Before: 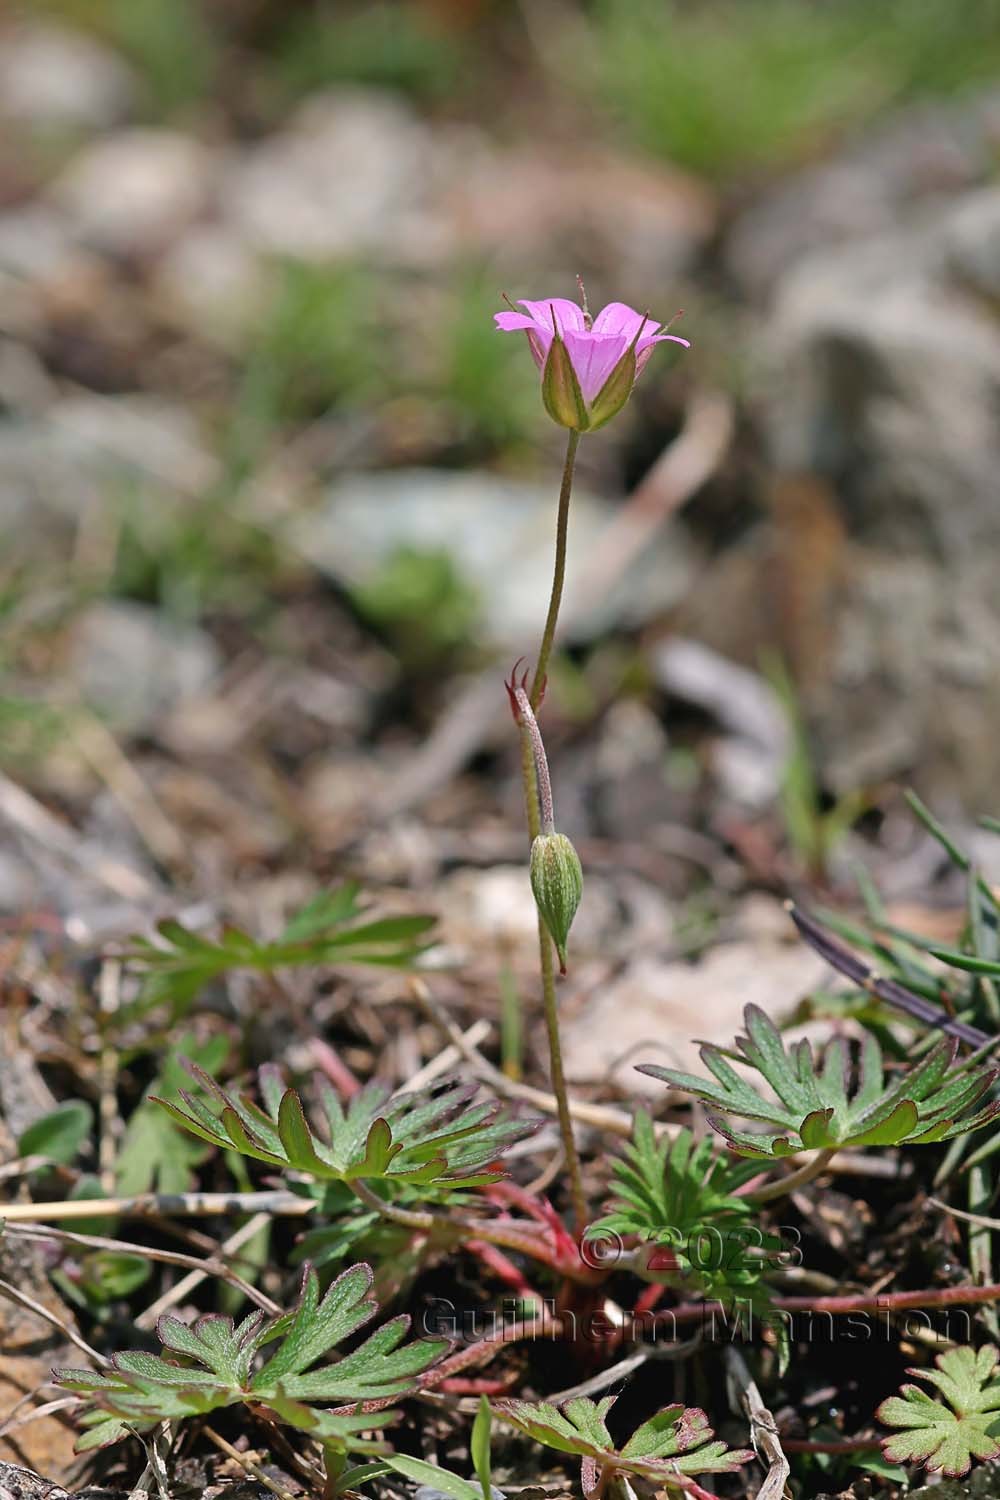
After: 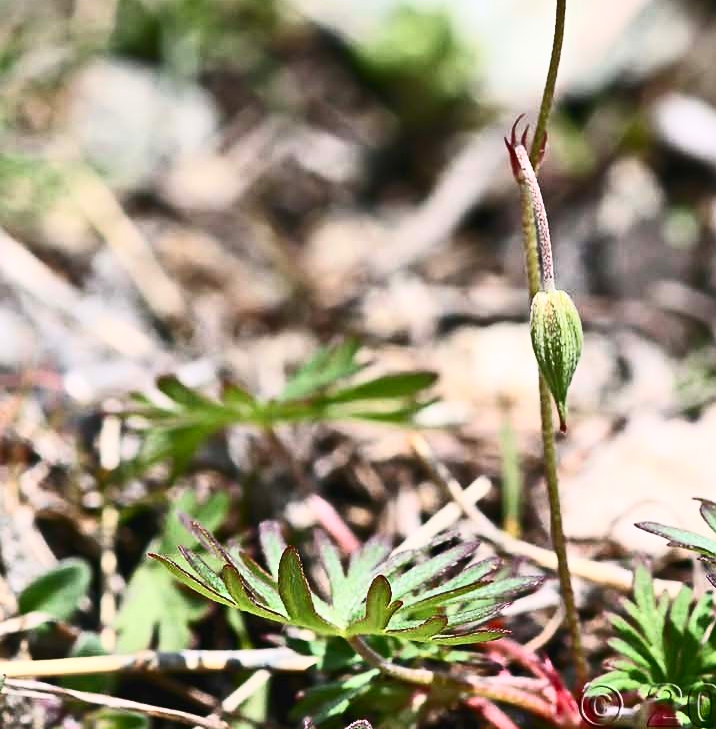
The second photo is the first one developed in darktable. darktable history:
contrast brightness saturation: contrast 0.636, brightness 0.335, saturation 0.139
crop: top 36.256%, right 28.399%, bottom 15.121%
